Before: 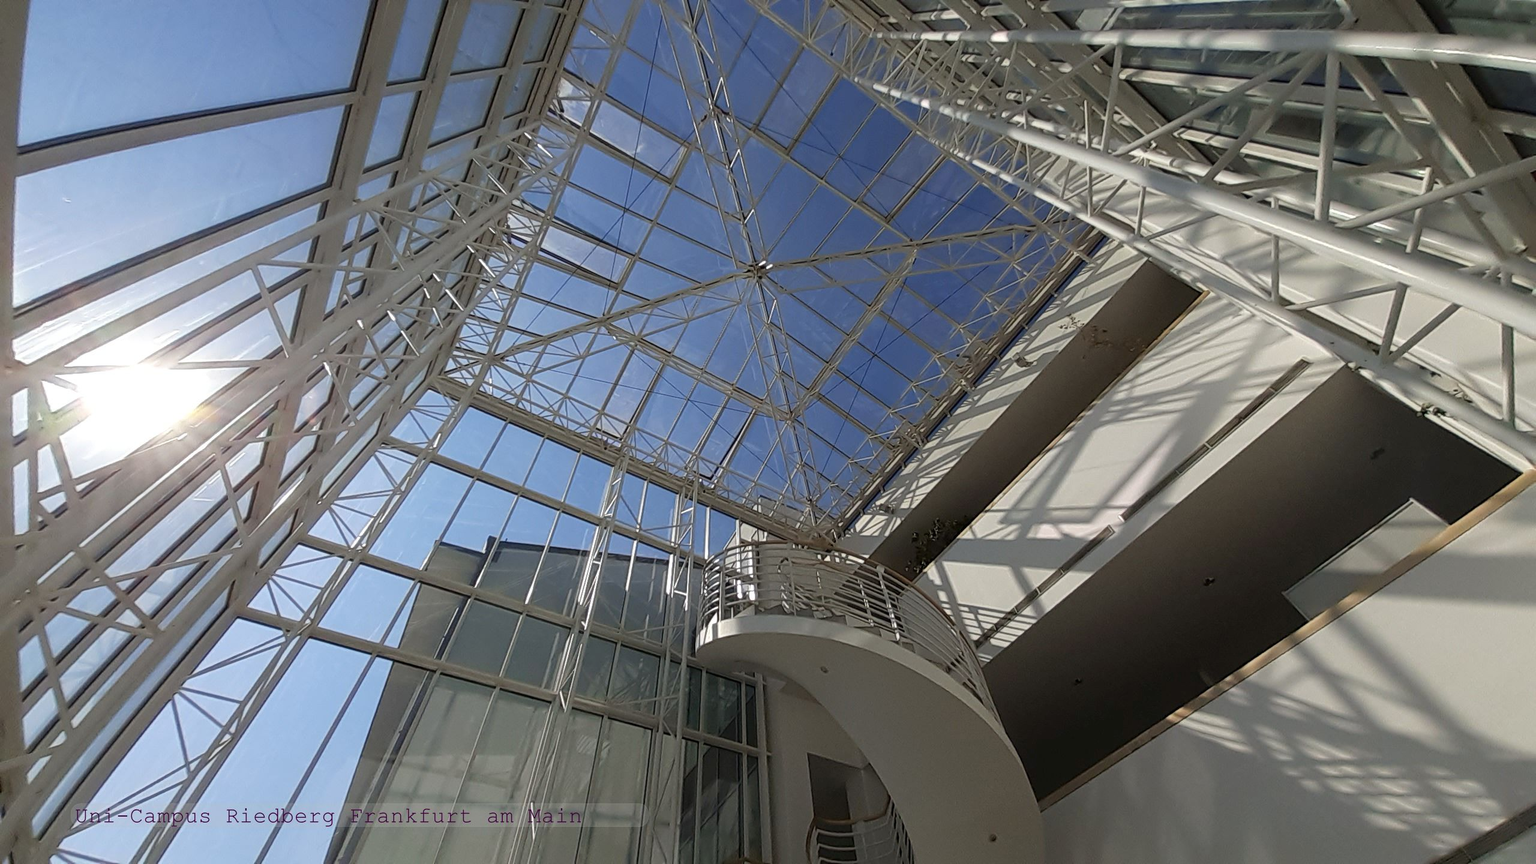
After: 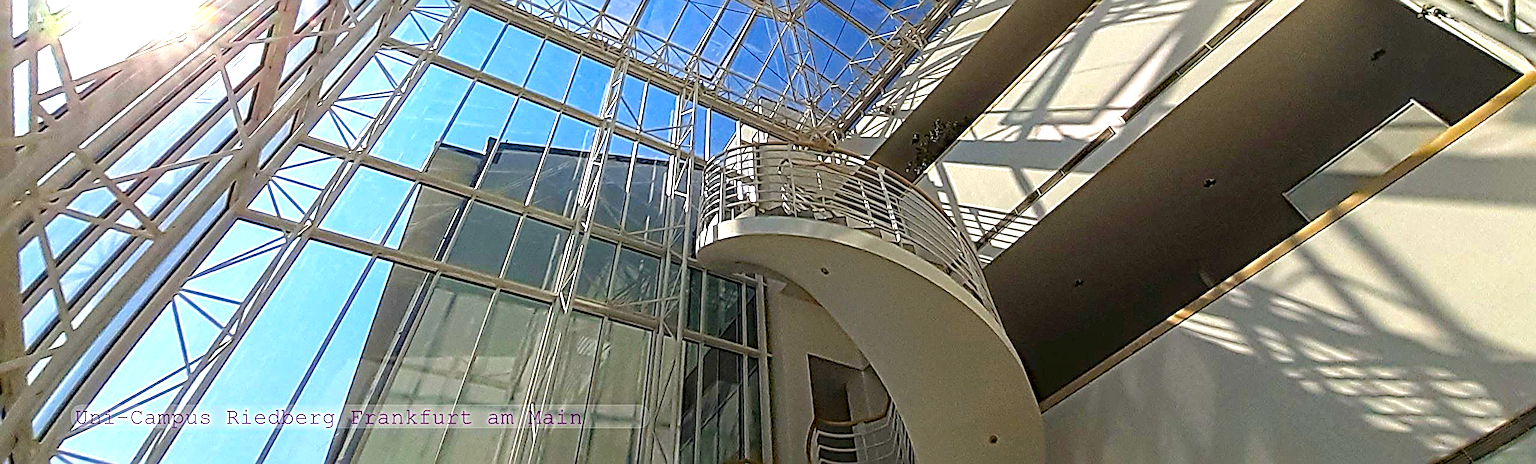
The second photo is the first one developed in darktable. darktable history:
exposure: black level correction 0, exposure 1.1 EV, compensate exposure bias true, compensate highlight preservation false
color balance rgb: perceptual saturation grading › global saturation 30%, global vibrance 10%
haze removal: strength 0.42, compatibility mode true, adaptive false
sharpen: radius 2.817, amount 0.715
local contrast: on, module defaults
crop and rotate: top 46.237%
